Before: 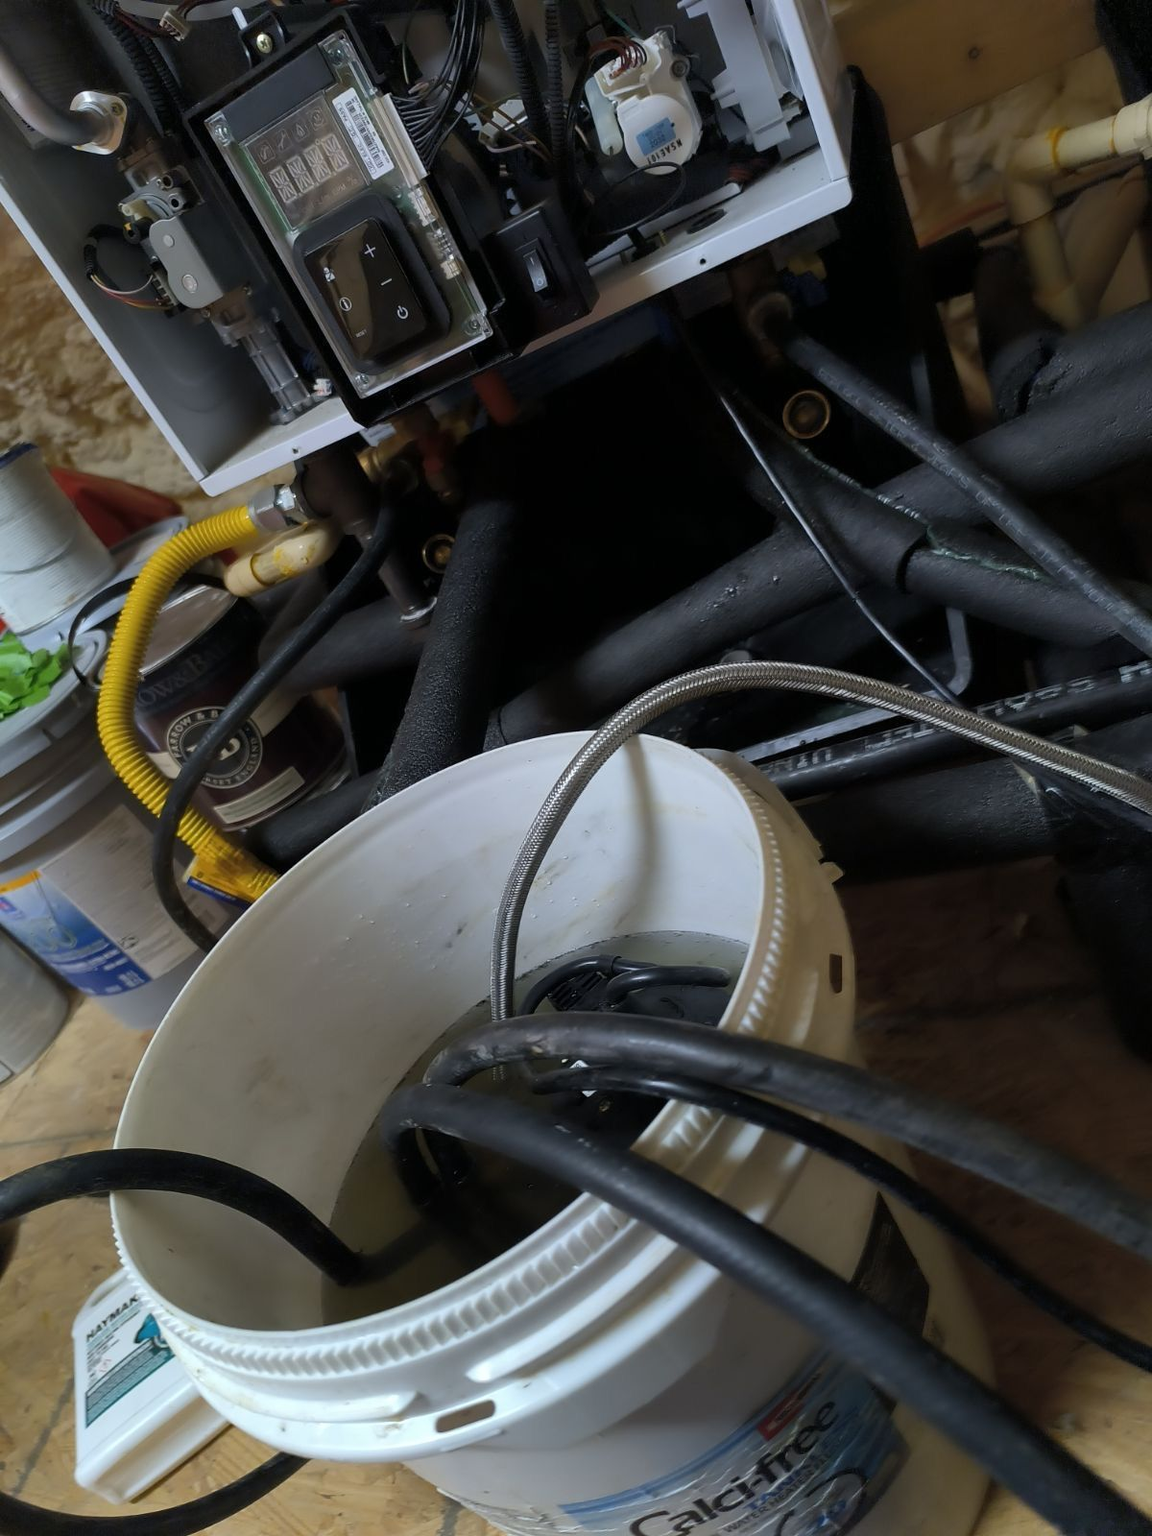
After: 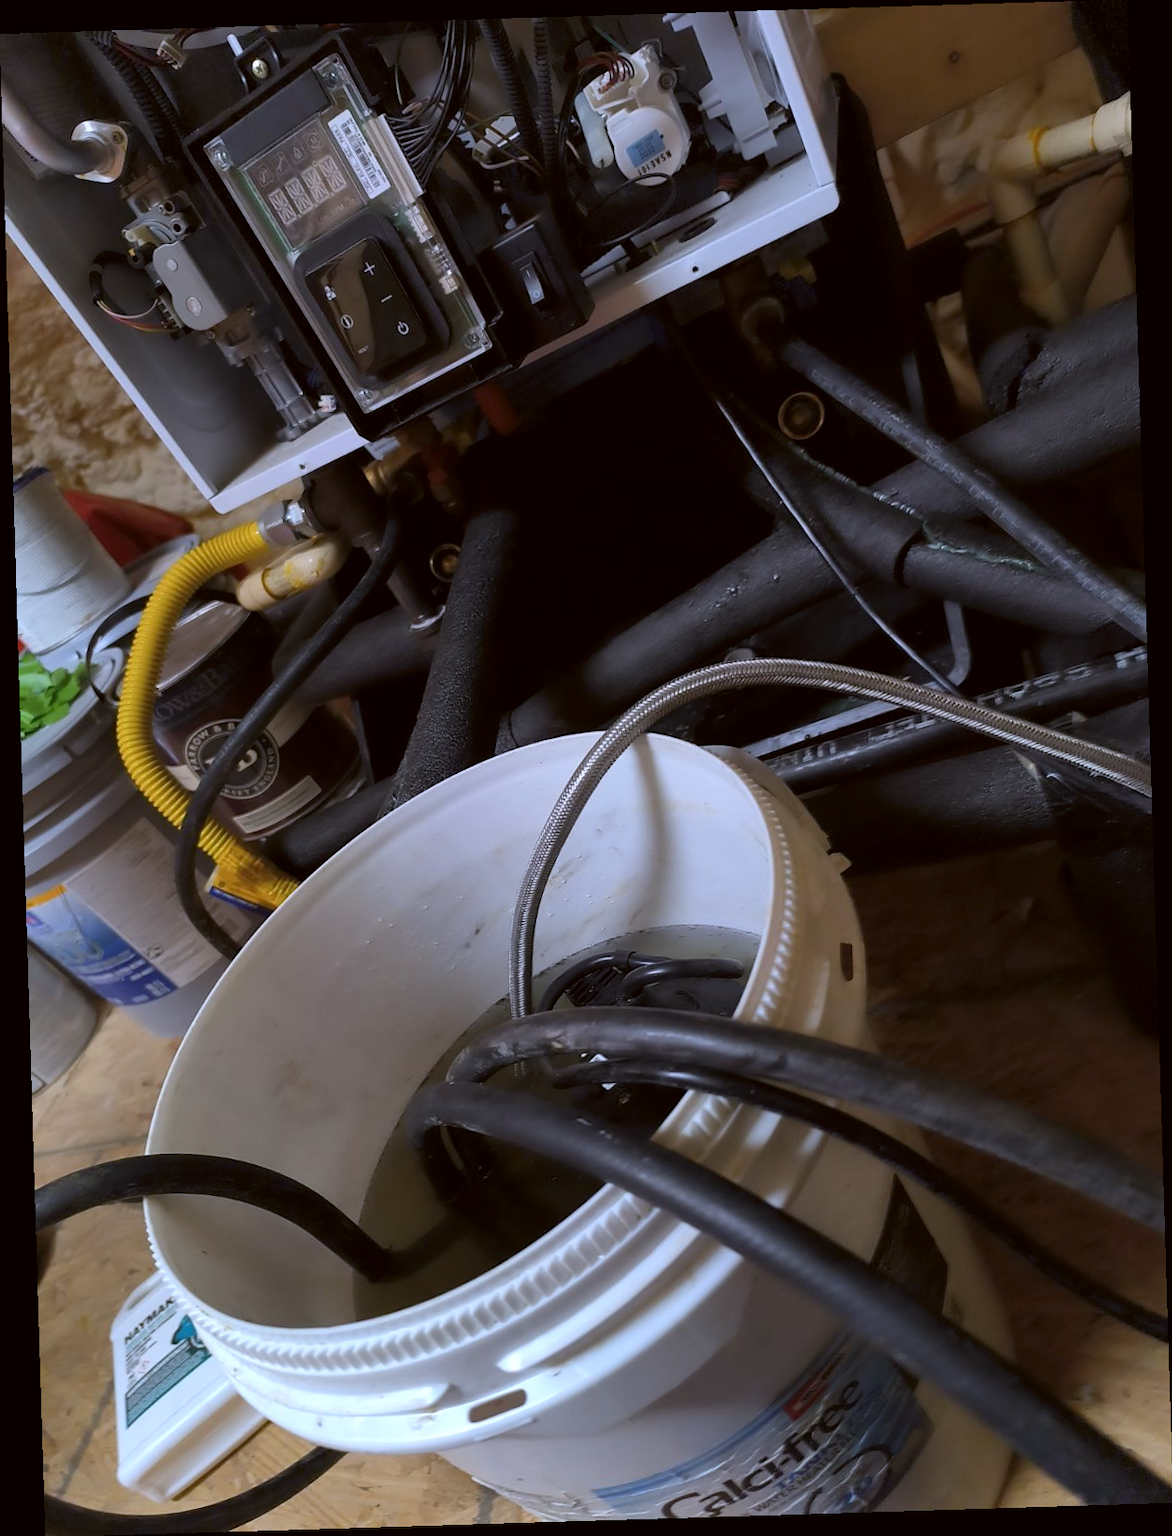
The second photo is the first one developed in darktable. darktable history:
white balance: red 1.05, blue 1.072
color correction: highlights a* -3.28, highlights b* -6.24, shadows a* 3.1, shadows b* 5.19
rotate and perspective: rotation -1.75°, automatic cropping off
